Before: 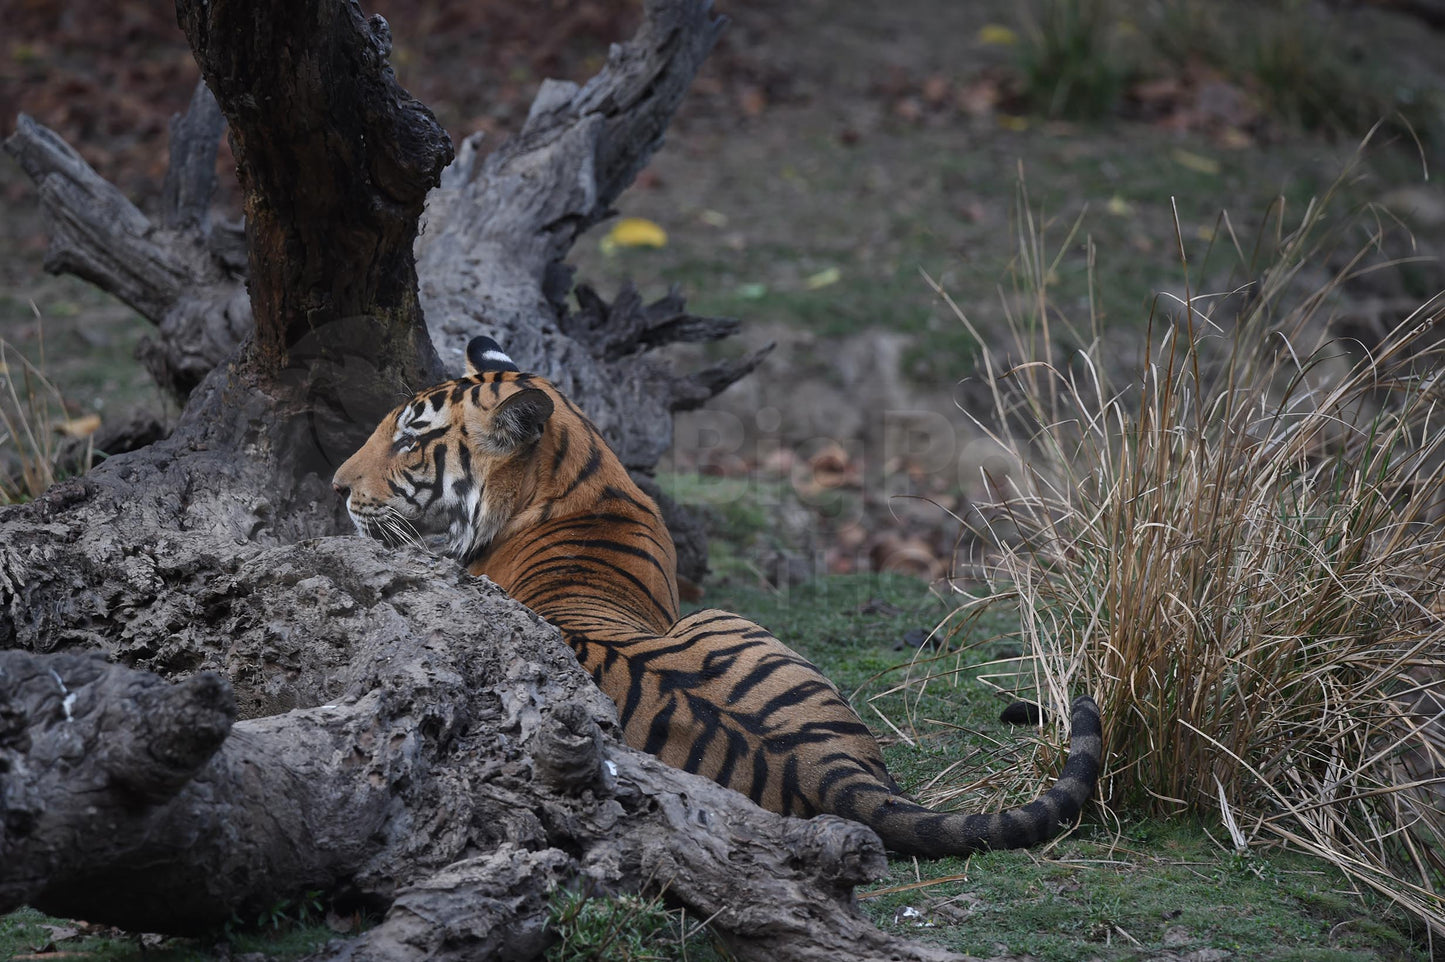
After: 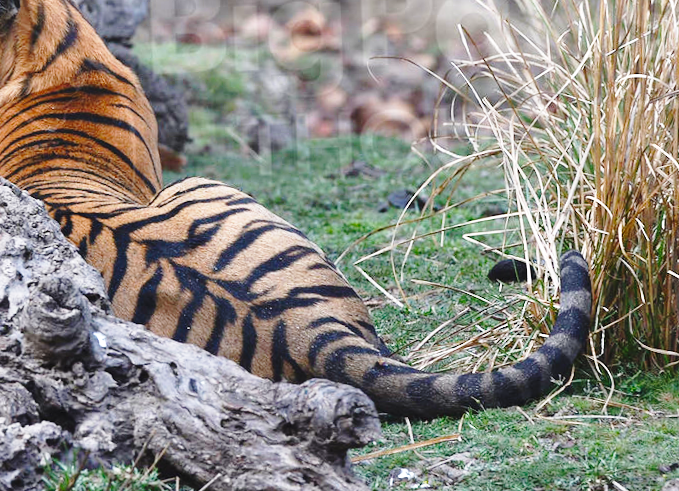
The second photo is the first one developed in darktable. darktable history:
color balance rgb: perceptual saturation grading › global saturation 20%, perceptual saturation grading › highlights -25%, perceptual saturation grading › shadows 25%
rotate and perspective: rotation -2.22°, lens shift (horizontal) -0.022, automatic cropping off
base curve: curves: ch0 [(0, 0) (0.028, 0.03) (0.121, 0.232) (0.46, 0.748) (0.859, 0.968) (1, 1)], preserve colors none
exposure: black level correction -0.002, exposure 0.708 EV, compensate exposure bias true, compensate highlight preservation false
crop: left 35.976%, top 45.819%, right 18.162%, bottom 5.807%
